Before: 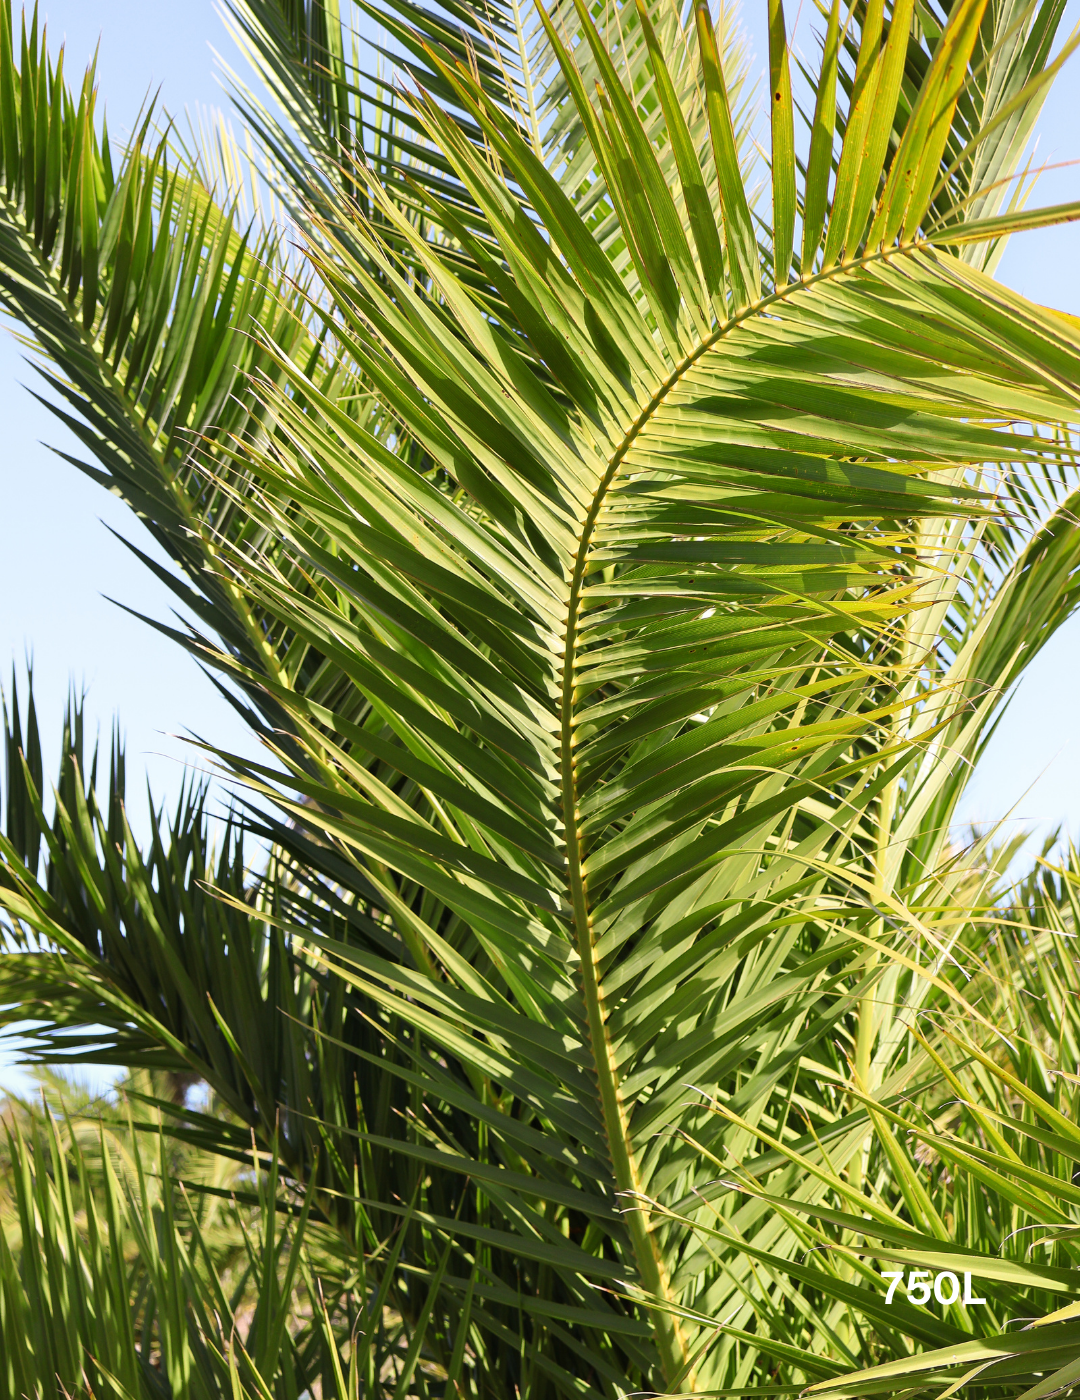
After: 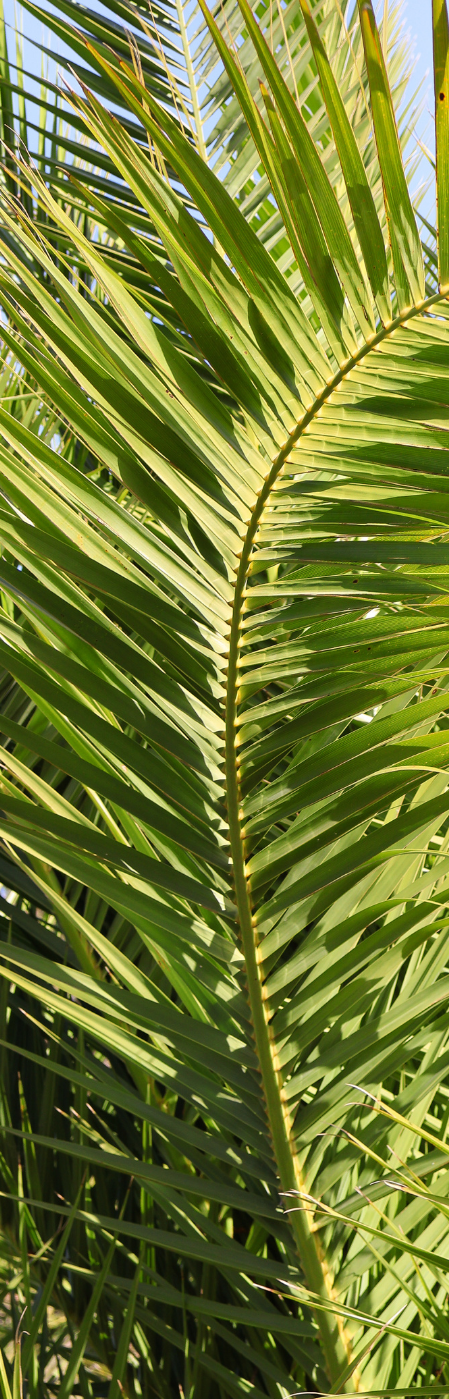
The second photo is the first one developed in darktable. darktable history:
crop: left 31.196%, right 27.189%
